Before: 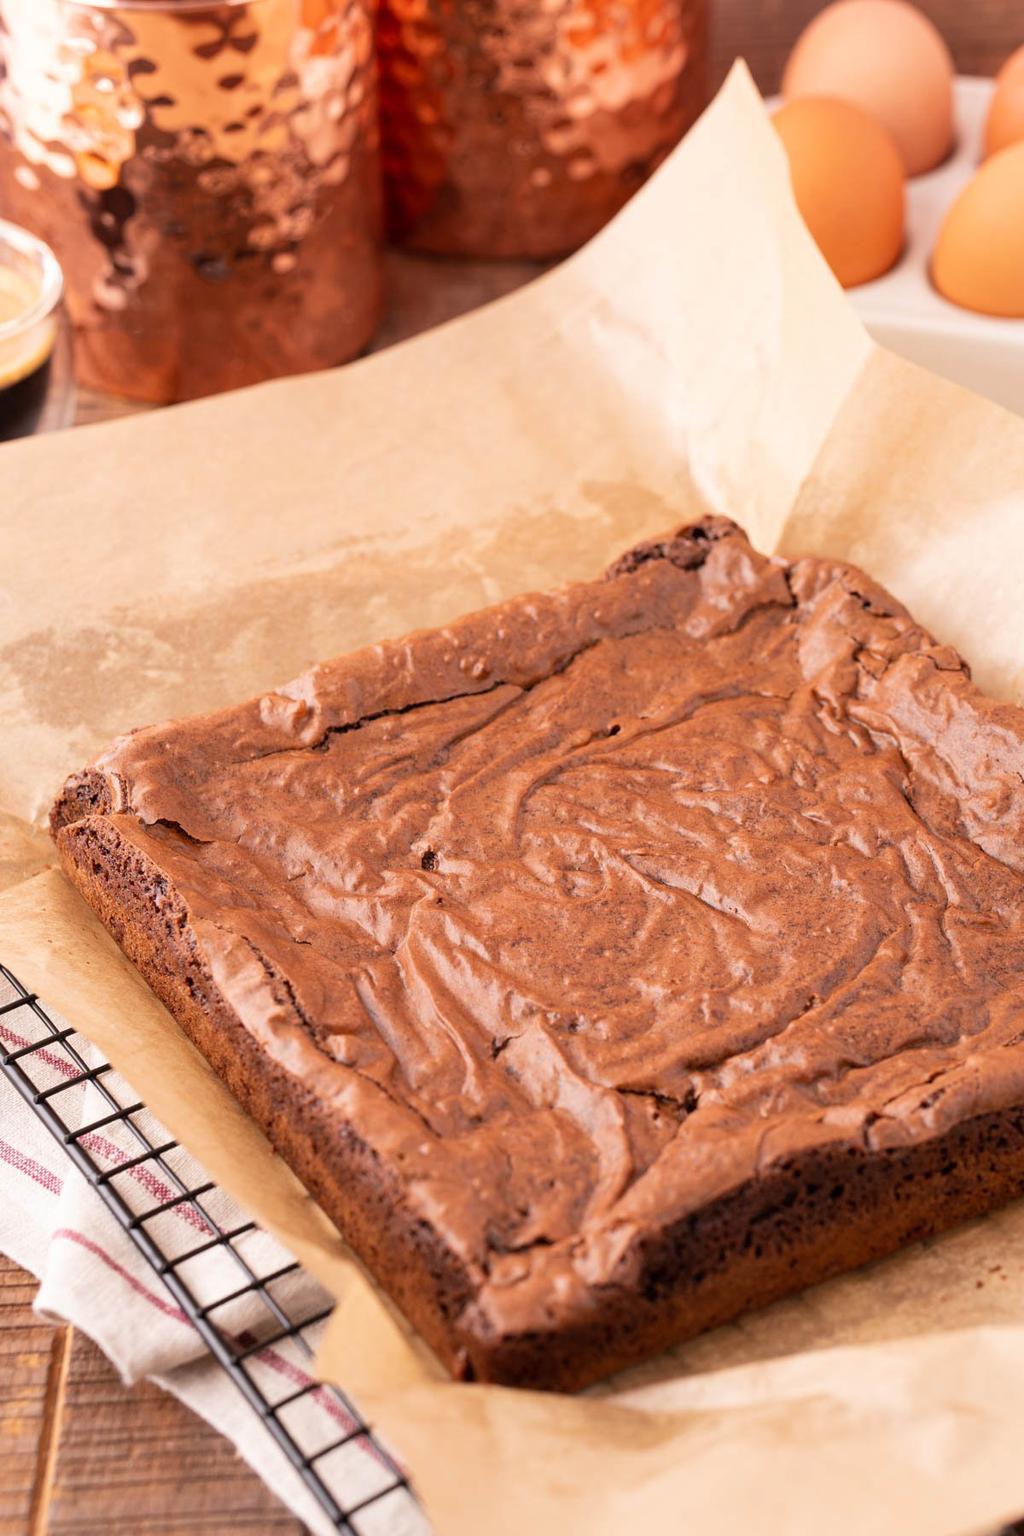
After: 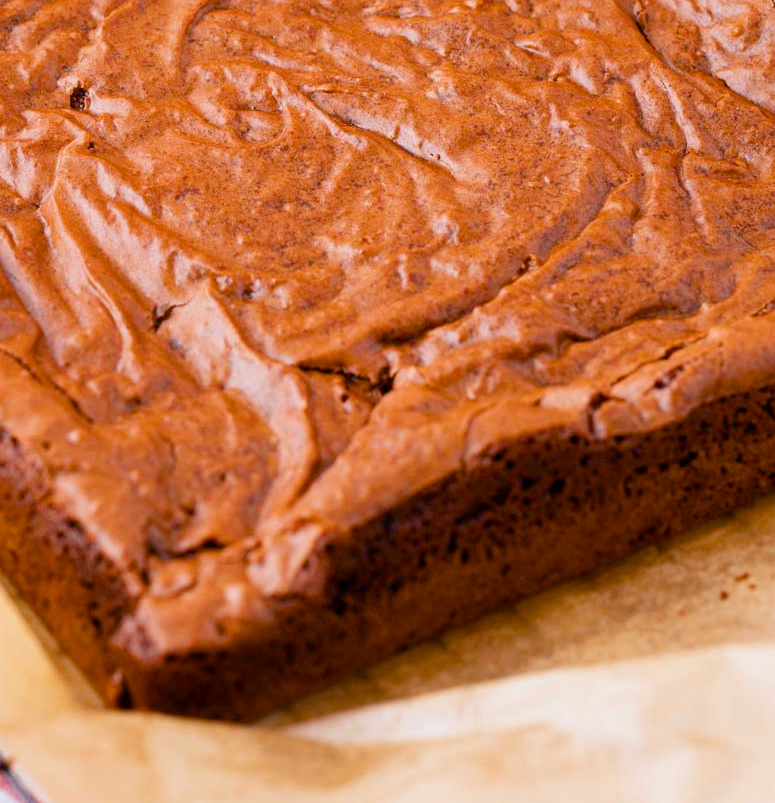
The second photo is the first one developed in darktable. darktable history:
crop and rotate: left 35.352%, top 50.56%, bottom 4.78%
color calibration: output colorfulness [0, 0.315, 0, 0], illuminant F (fluorescent), F source F9 (Cool White Deluxe 4150 K) – high CRI, x 0.374, y 0.373, temperature 4158.29 K
color balance rgb: highlights gain › chroma 0.889%, highlights gain › hue 28.79°, perceptual saturation grading › global saturation 35.105%, perceptual saturation grading › highlights -29.926%, perceptual saturation grading › shadows 34.491%, global vibrance 14.617%
